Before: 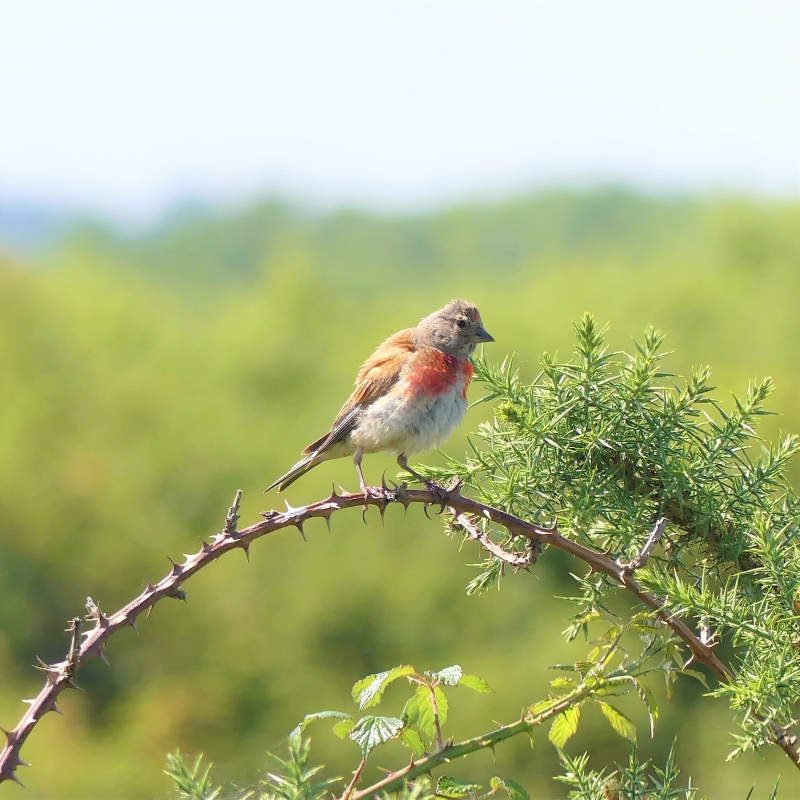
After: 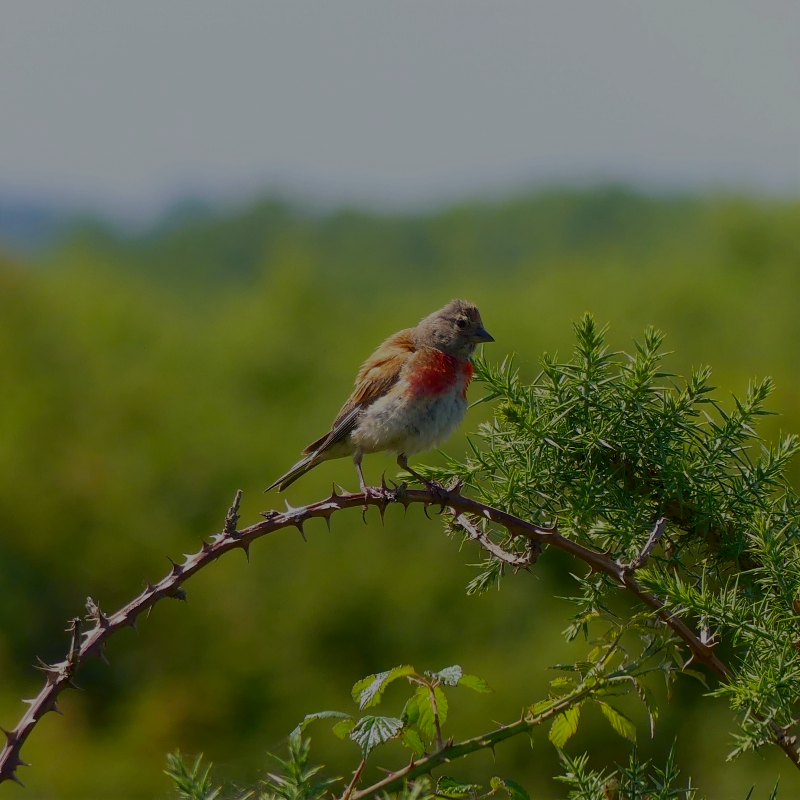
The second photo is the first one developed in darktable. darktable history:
exposure: exposure -1.468 EV, compensate highlight preservation false
contrast brightness saturation: contrast 0.12, brightness -0.12, saturation 0.2
